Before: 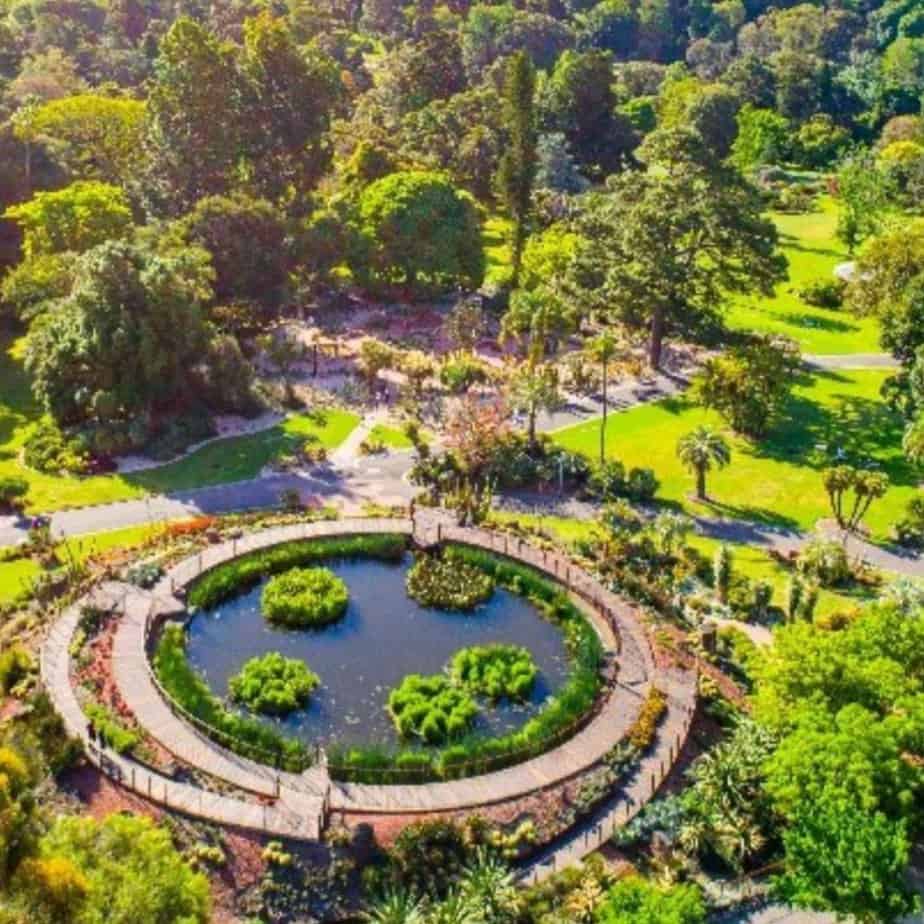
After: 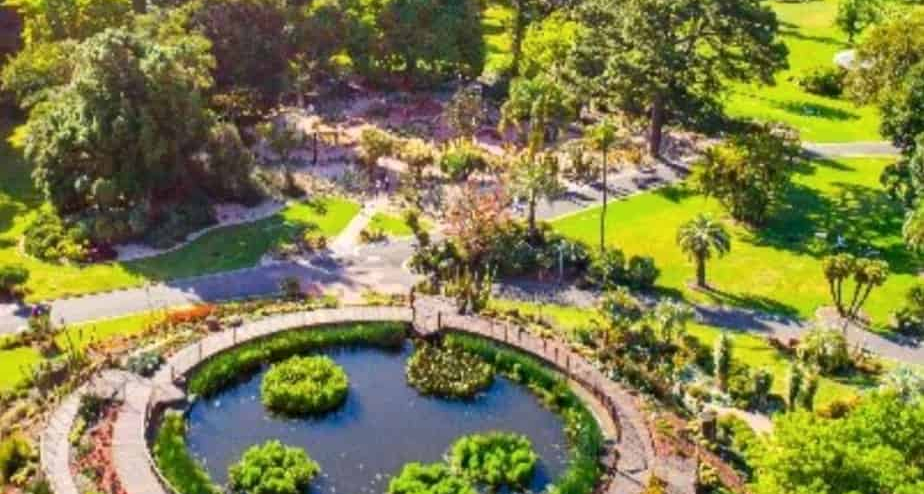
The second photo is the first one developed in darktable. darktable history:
local contrast: mode bilateral grid, contrast 20, coarseness 50, detail 120%, midtone range 0.2
crop and rotate: top 23.043%, bottom 23.437%
